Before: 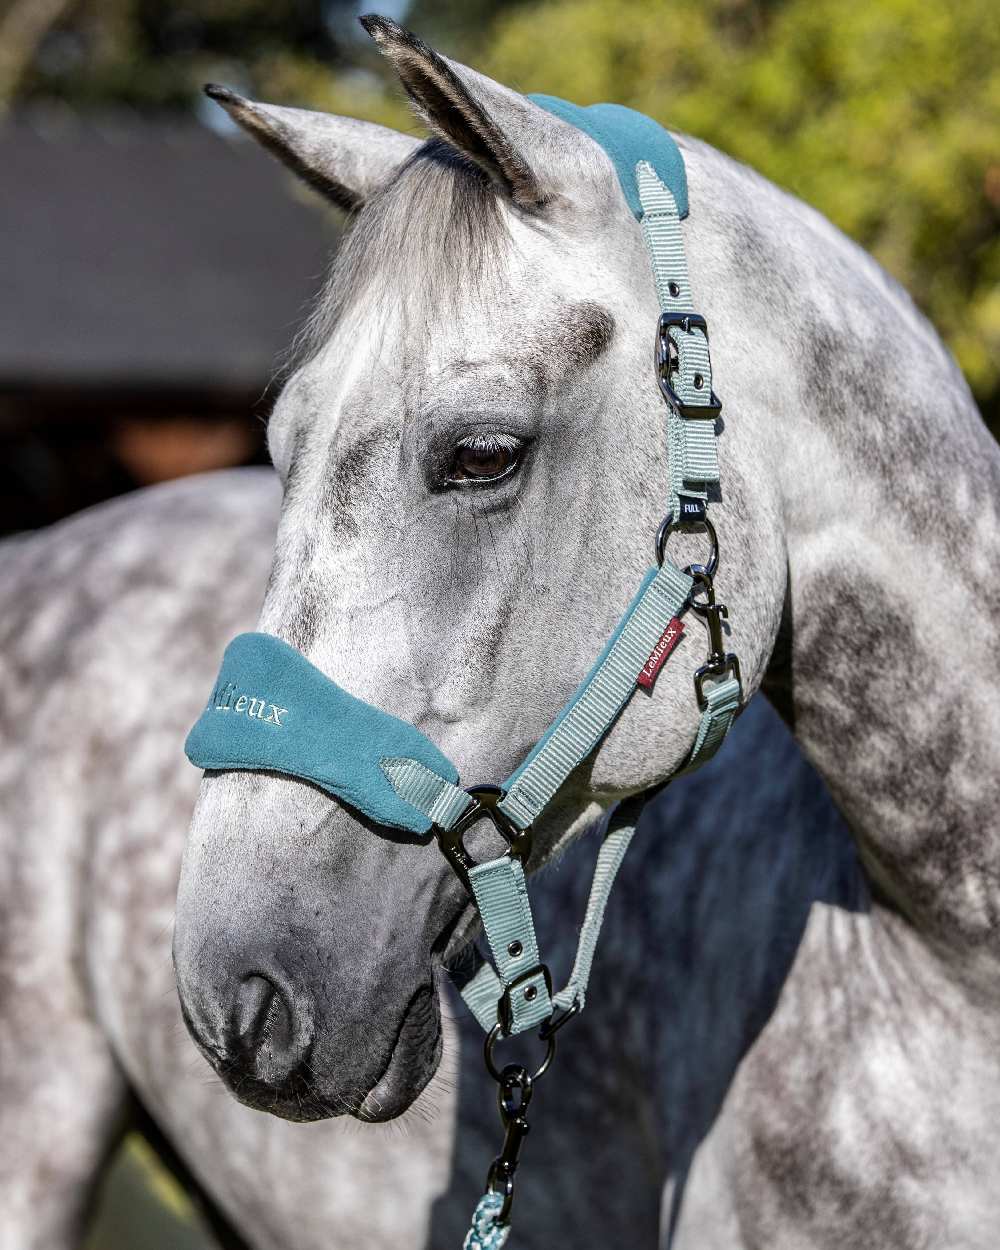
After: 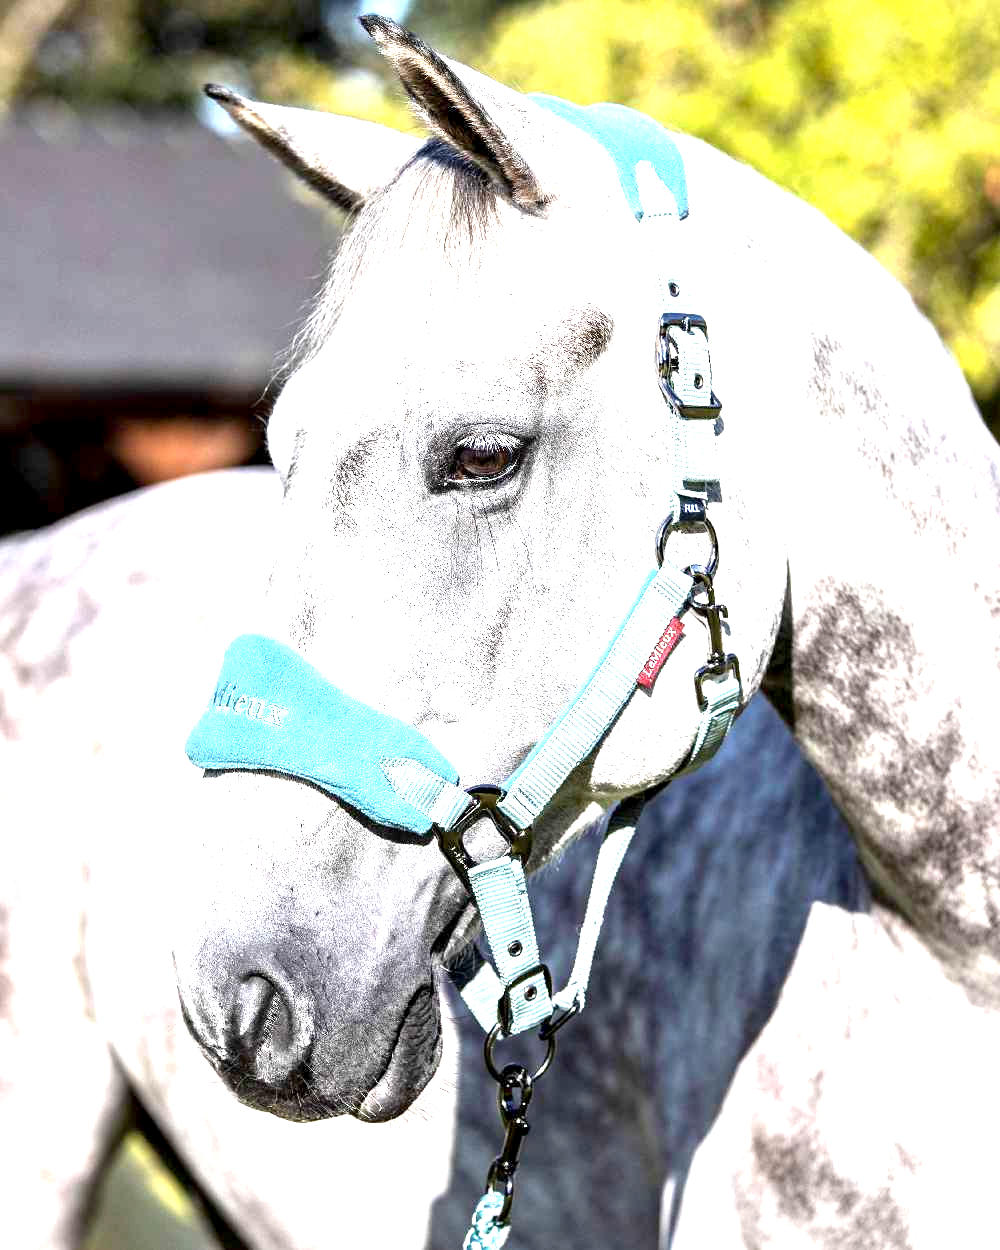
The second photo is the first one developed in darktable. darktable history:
exposure: black level correction 0.001, exposure 1.989 EV, compensate highlight preservation false
